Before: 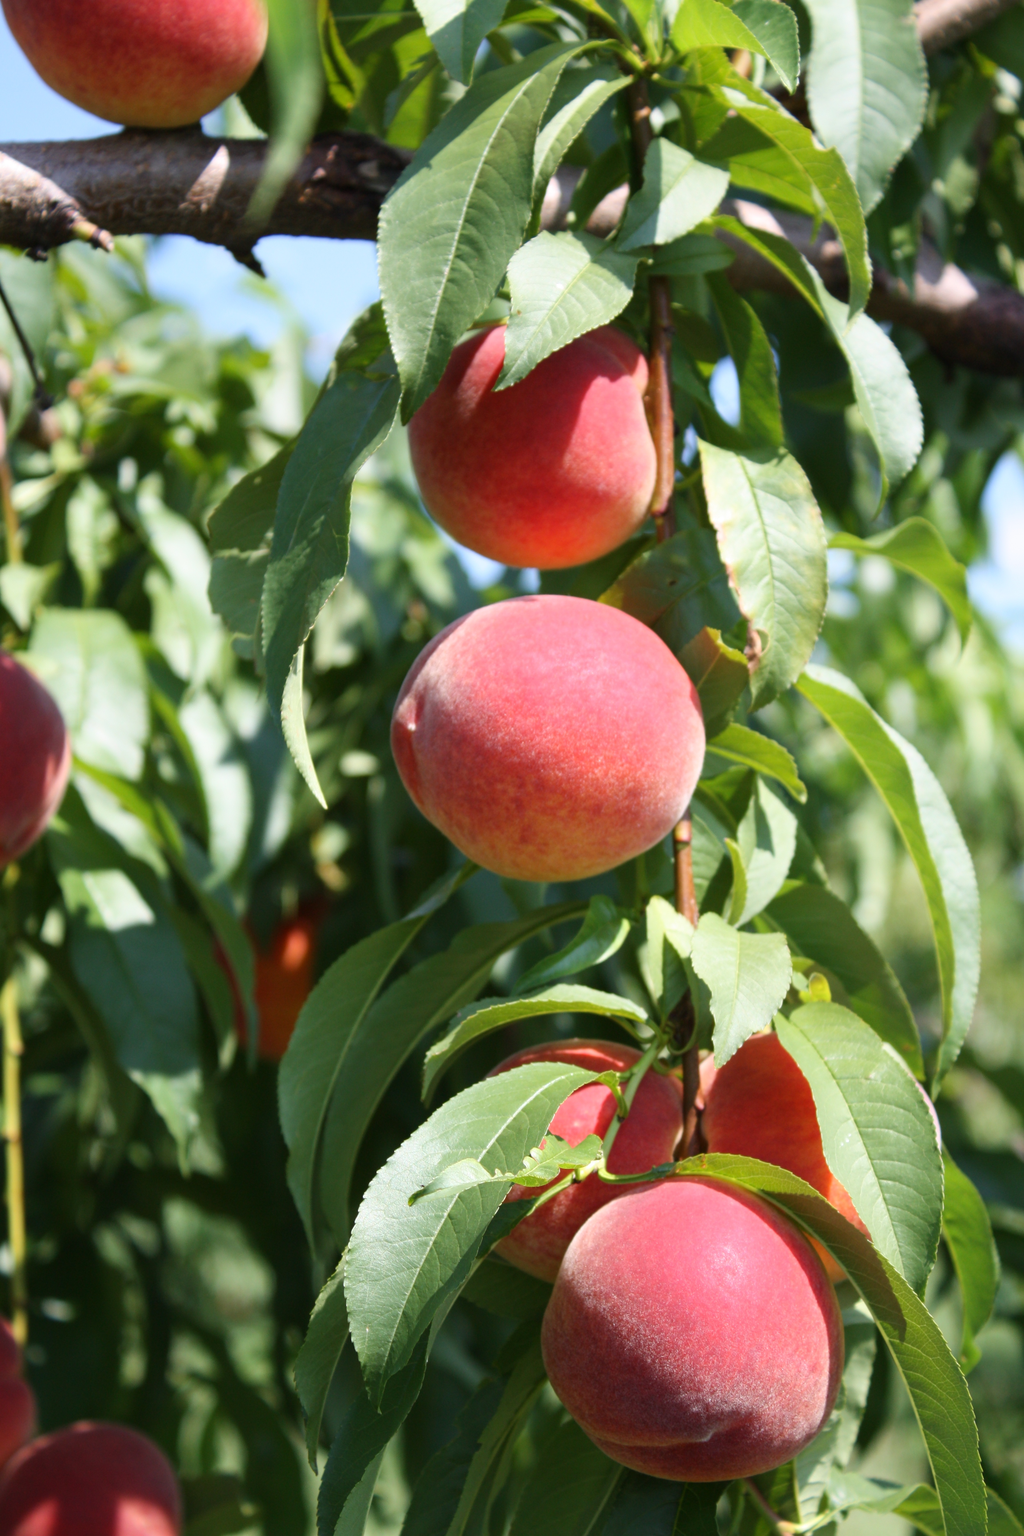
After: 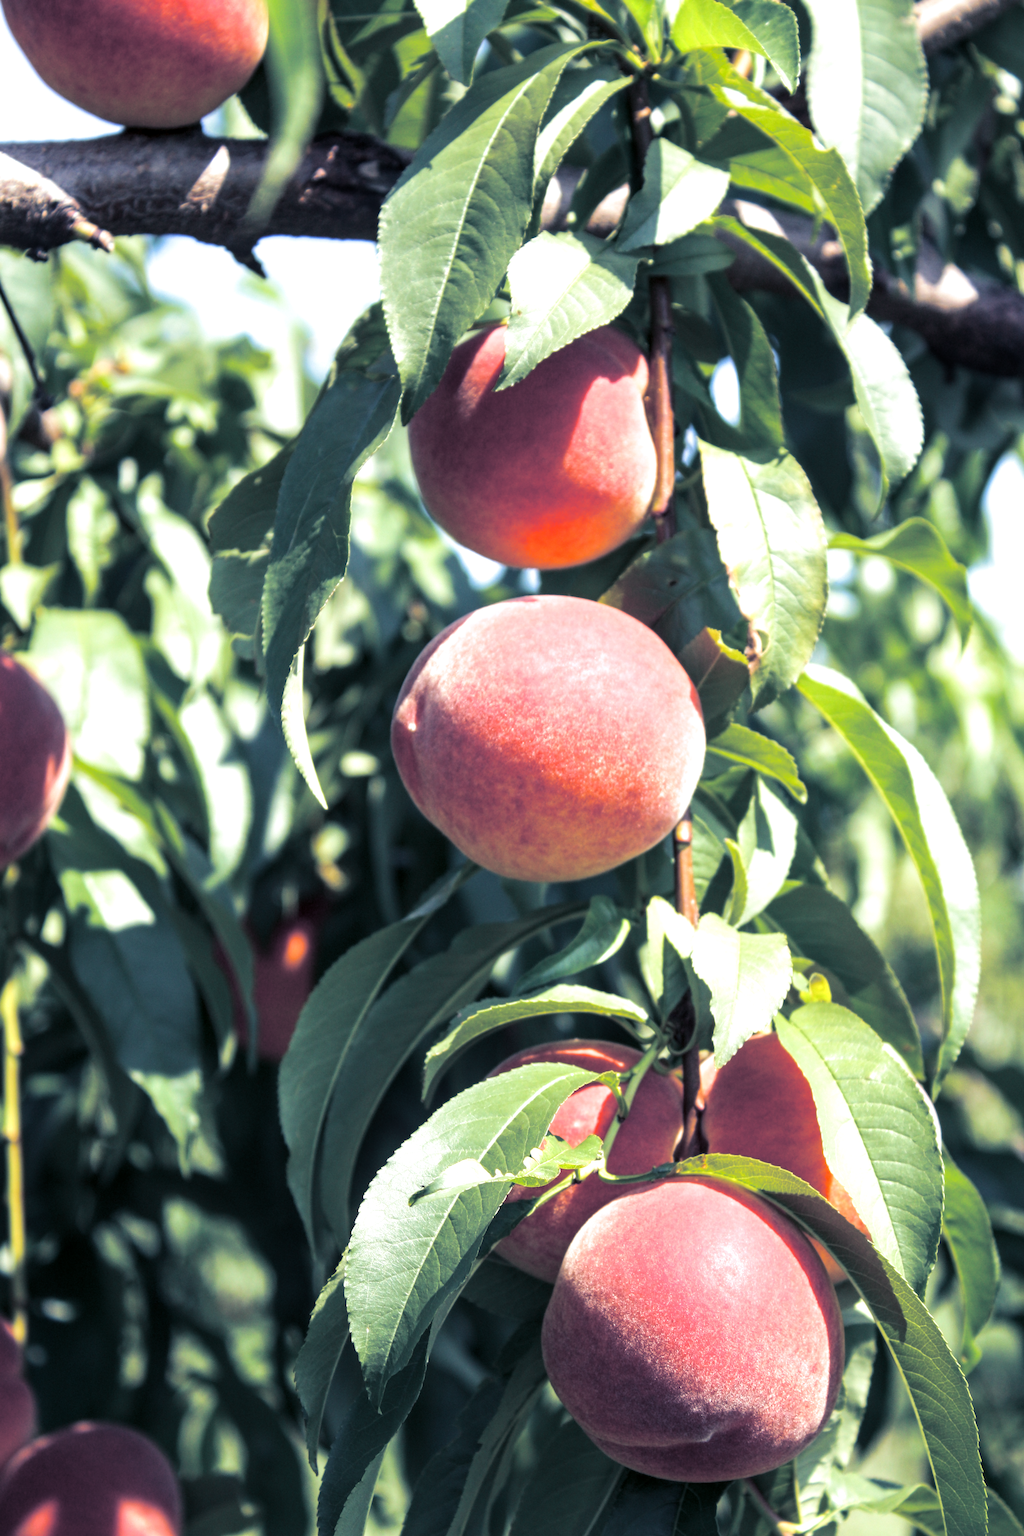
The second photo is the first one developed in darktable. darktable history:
split-toning: shadows › hue 230.4°
local contrast: detail 130%
exposure: black level correction 0, exposure 0.5 EV, compensate highlight preservation false
